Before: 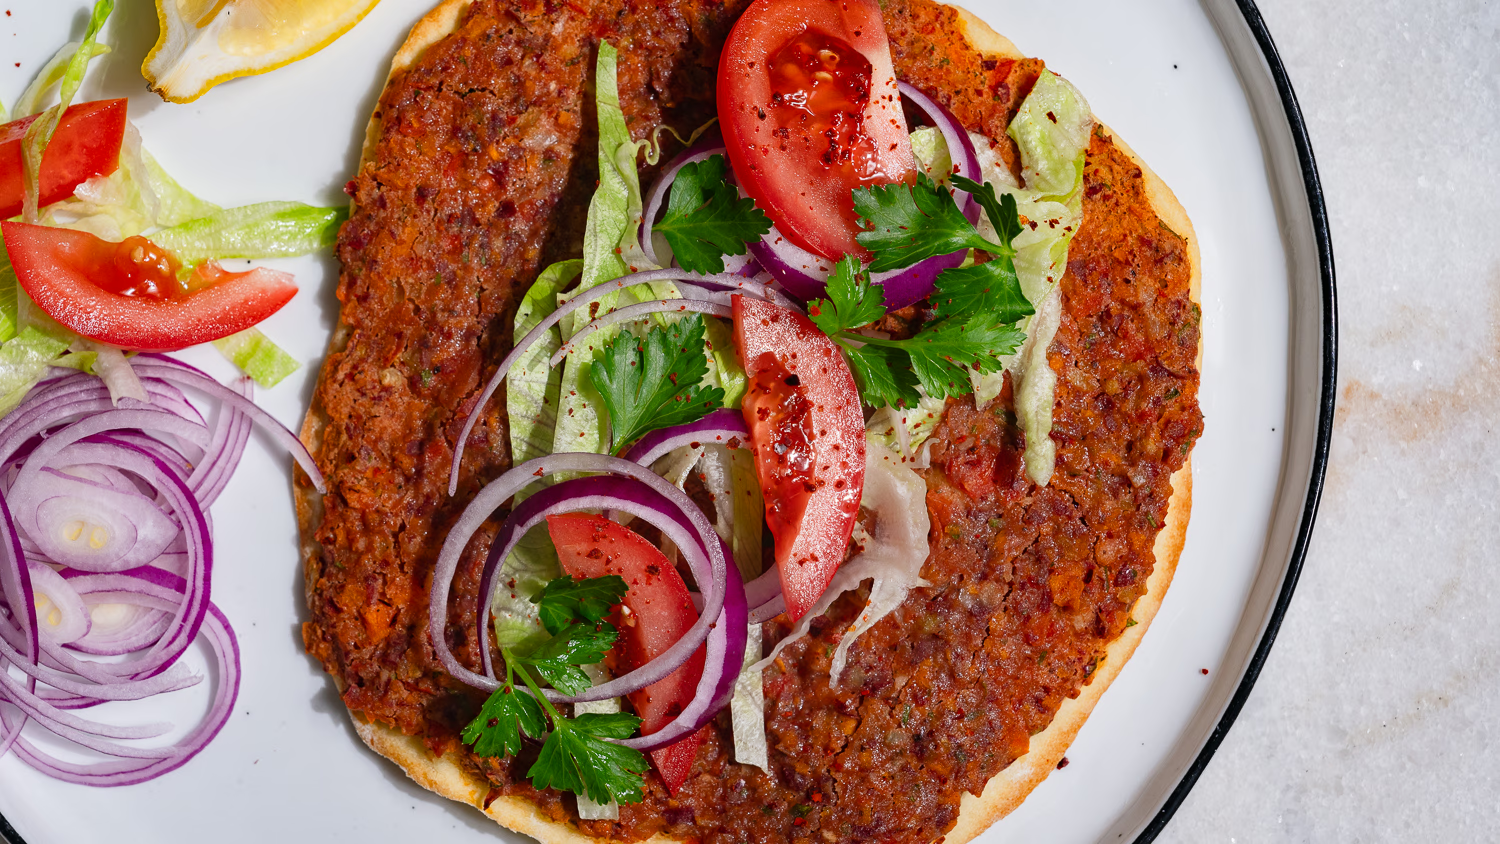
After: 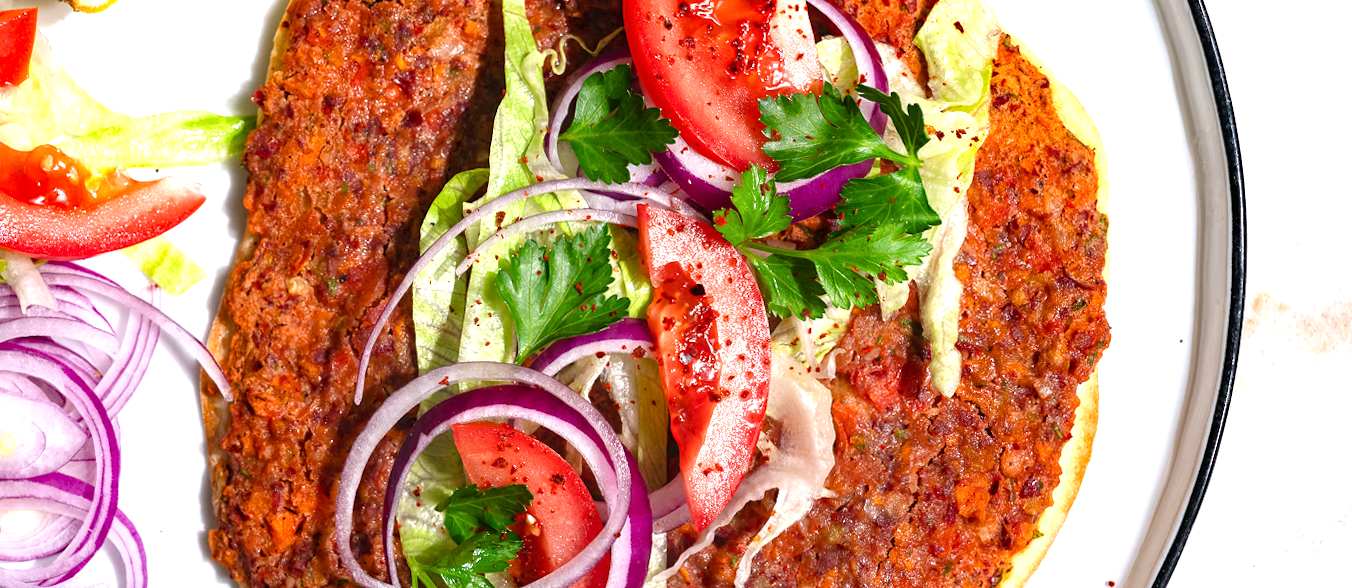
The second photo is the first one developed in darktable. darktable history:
crop: left 5.596%, top 10.314%, right 3.534%, bottom 19.395%
rotate and perspective: rotation 0.192°, lens shift (horizontal) -0.015, crop left 0.005, crop right 0.996, crop top 0.006, crop bottom 0.99
local contrast: highlights 100%, shadows 100%, detail 120%, midtone range 0.2
exposure: black level correction 0, exposure 0.9 EV, compensate highlight preservation false
